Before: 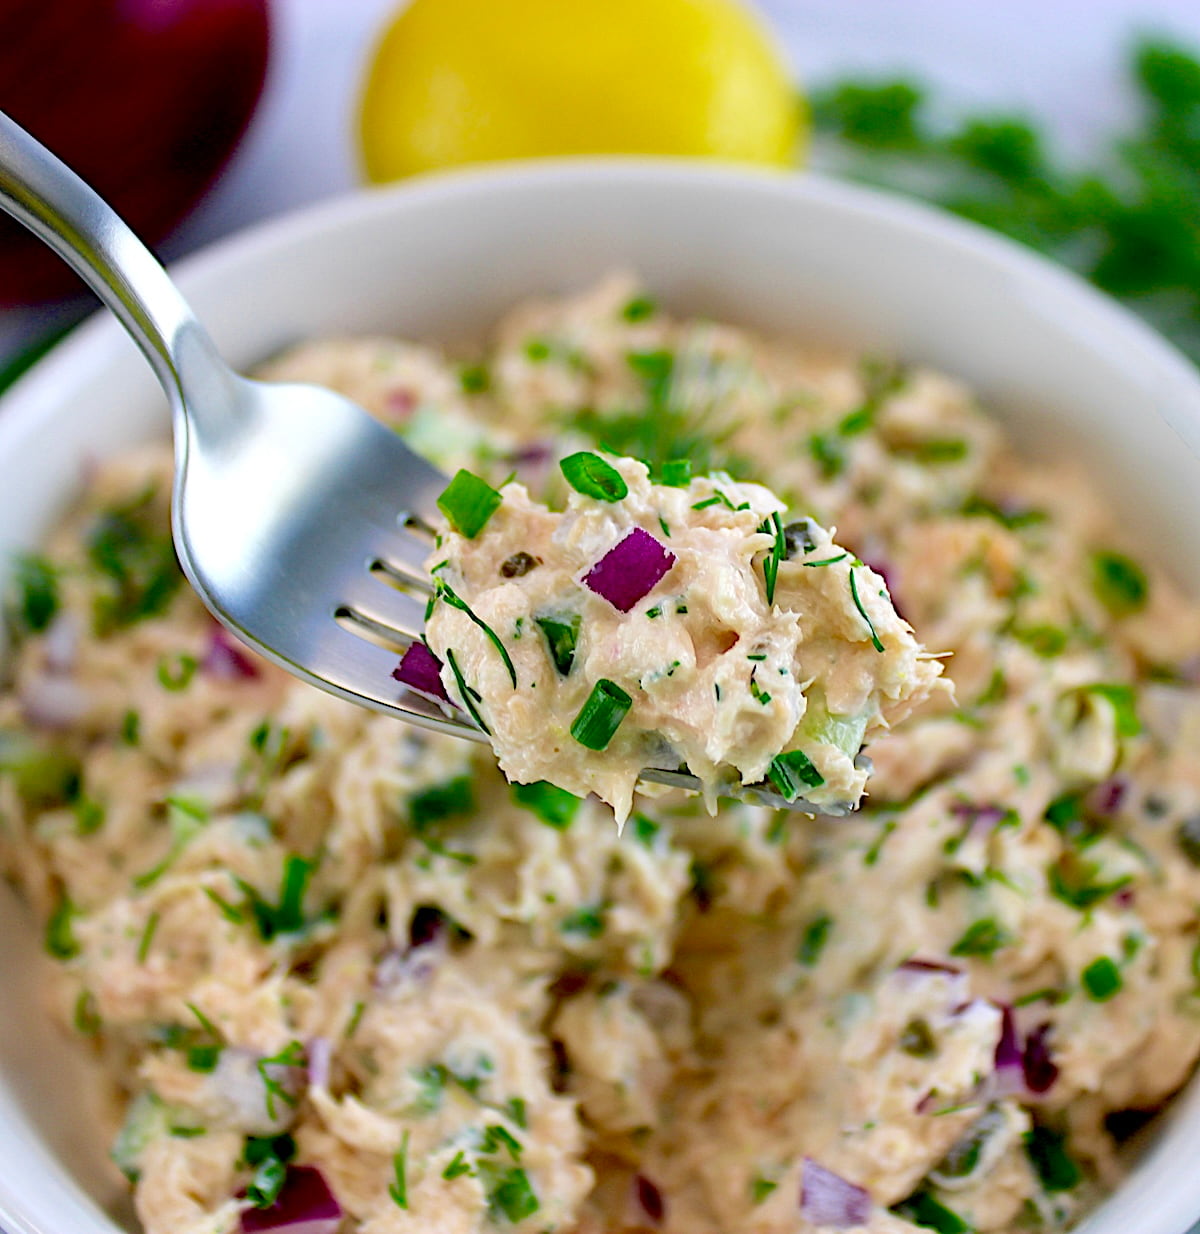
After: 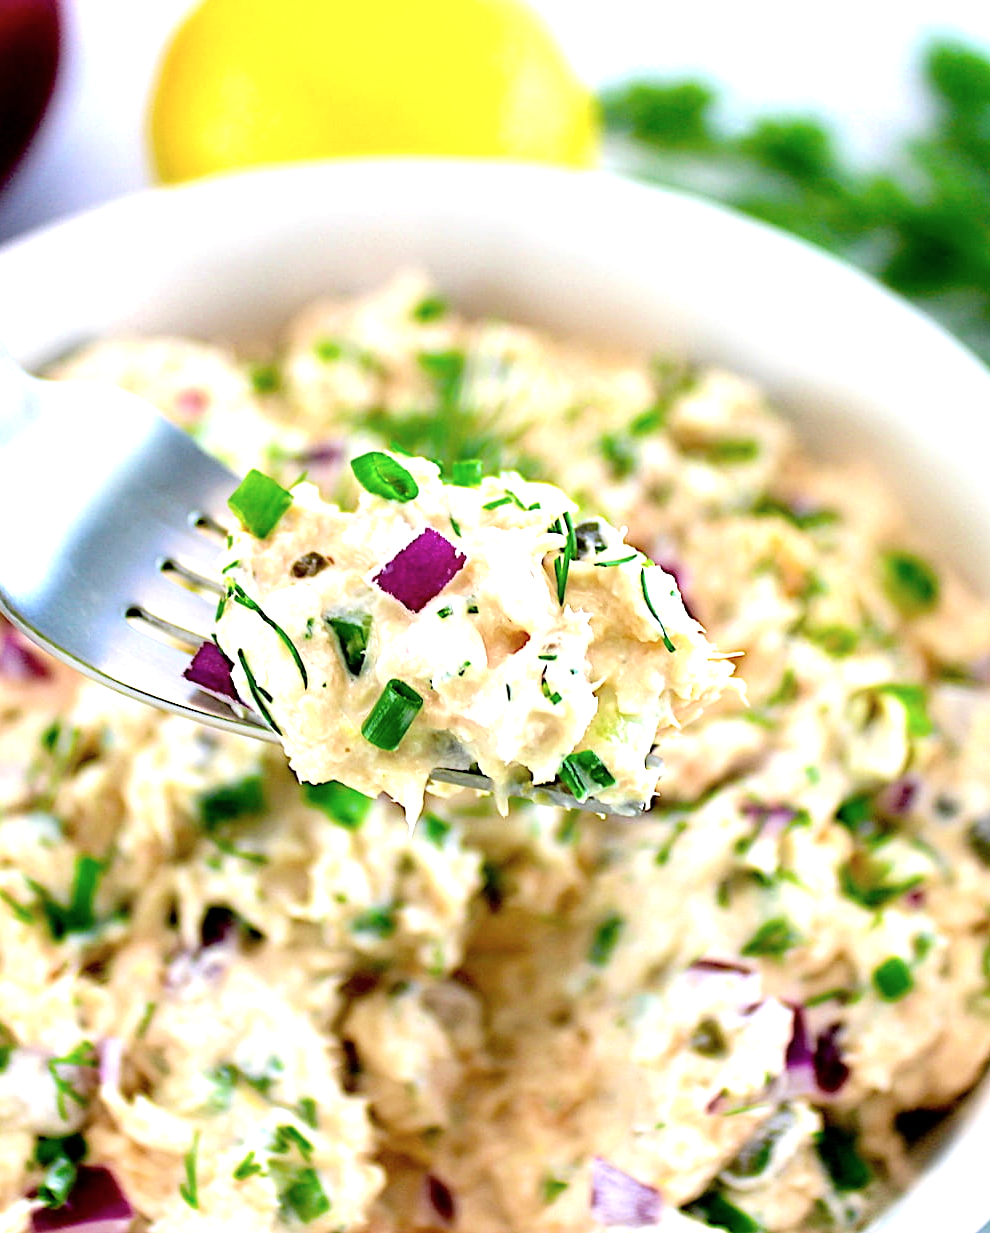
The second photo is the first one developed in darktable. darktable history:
shadows and highlights: radius 112.51, shadows 51.5, white point adjustment 9.15, highlights -4.8, highlights color adjustment 77.76%, soften with gaussian
crop: left 17.454%, bottom 0.044%
tone equalizer: -8 EV -0.748 EV, -7 EV -0.674 EV, -6 EV -0.599 EV, -5 EV -0.419 EV, -3 EV 0.391 EV, -2 EV 0.6 EV, -1 EV 0.697 EV, +0 EV 0.743 EV
